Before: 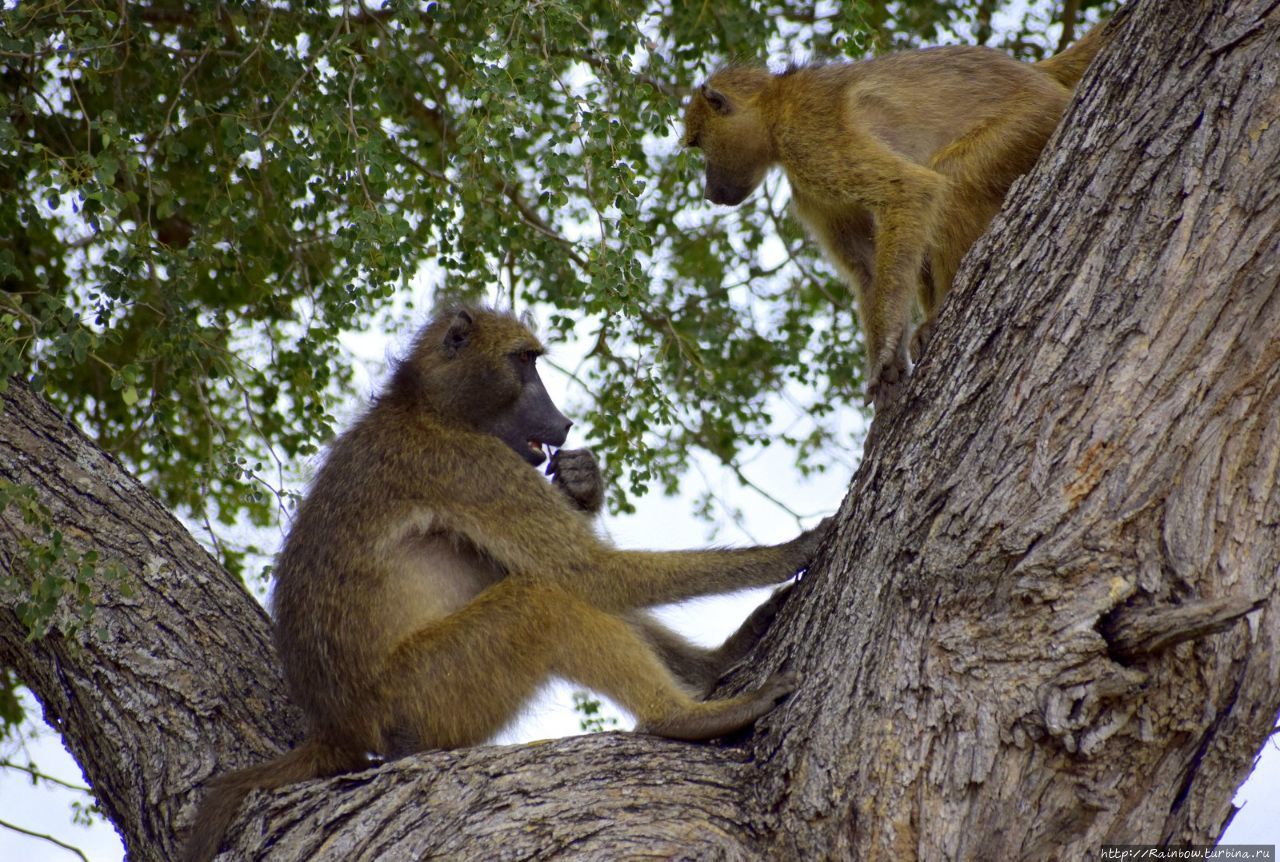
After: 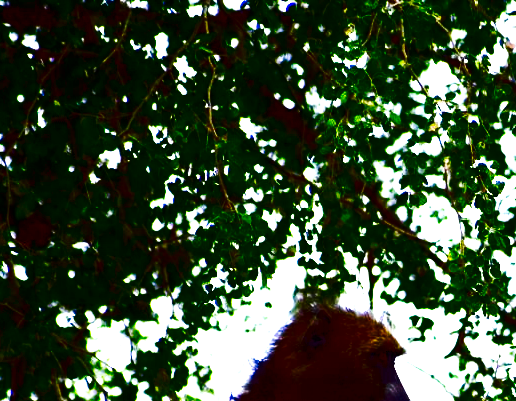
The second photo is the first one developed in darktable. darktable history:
tone equalizer: -8 EV -1.1 EV, -7 EV -1.05 EV, -6 EV -0.853 EV, -5 EV -0.541 EV, -3 EV 0.566 EV, -2 EV 0.852 EV, -1 EV 0.996 EV, +0 EV 1.08 EV, edges refinement/feathering 500, mask exposure compensation -1.57 EV, preserve details no
crop and rotate: left 11.092%, top 0.087%, right 48.569%, bottom 53.355%
exposure: exposure 0.636 EV, compensate highlight preservation false
base curve: curves: ch0 [(0, 0) (0.257, 0.25) (0.482, 0.586) (0.757, 0.871) (1, 1)], preserve colors none
contrast brightness saturation: brightness -0.985, saturation 0.995
